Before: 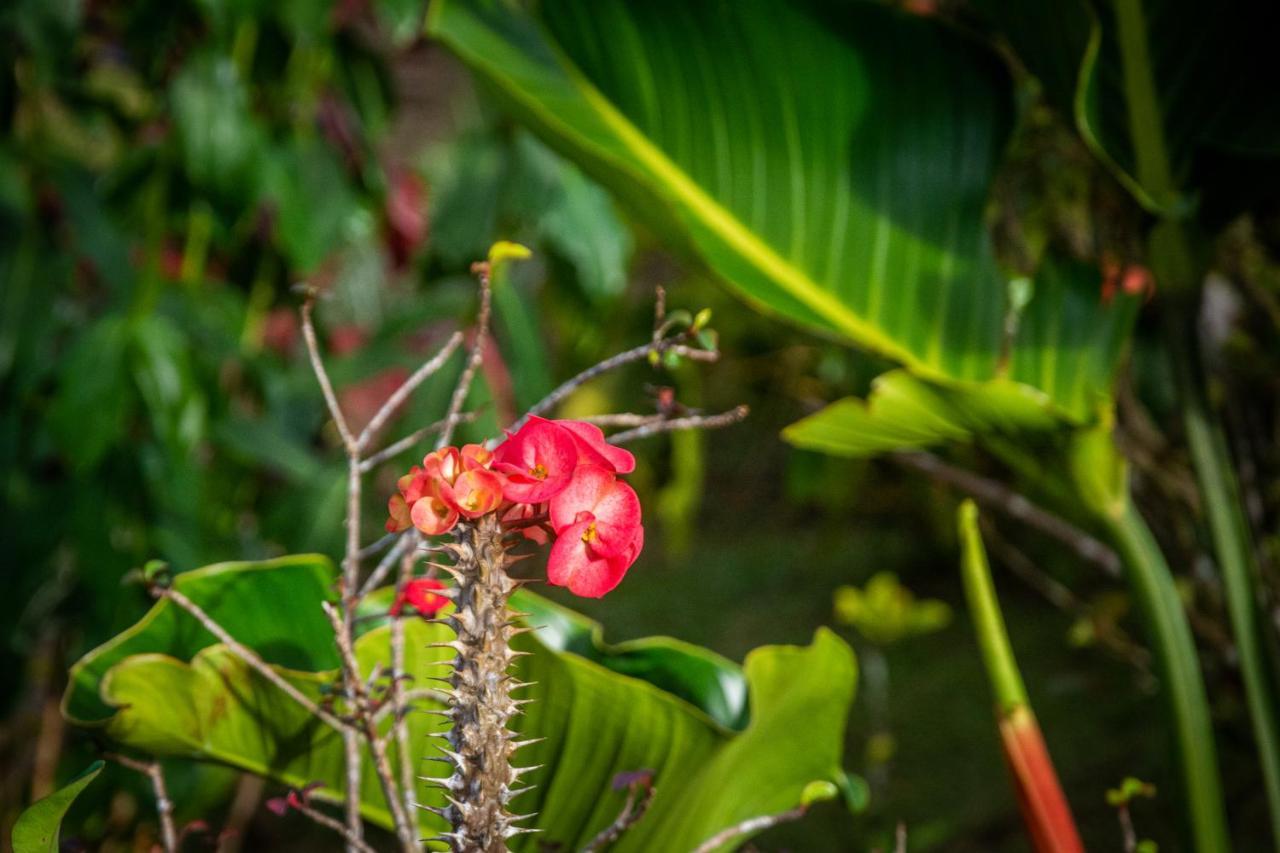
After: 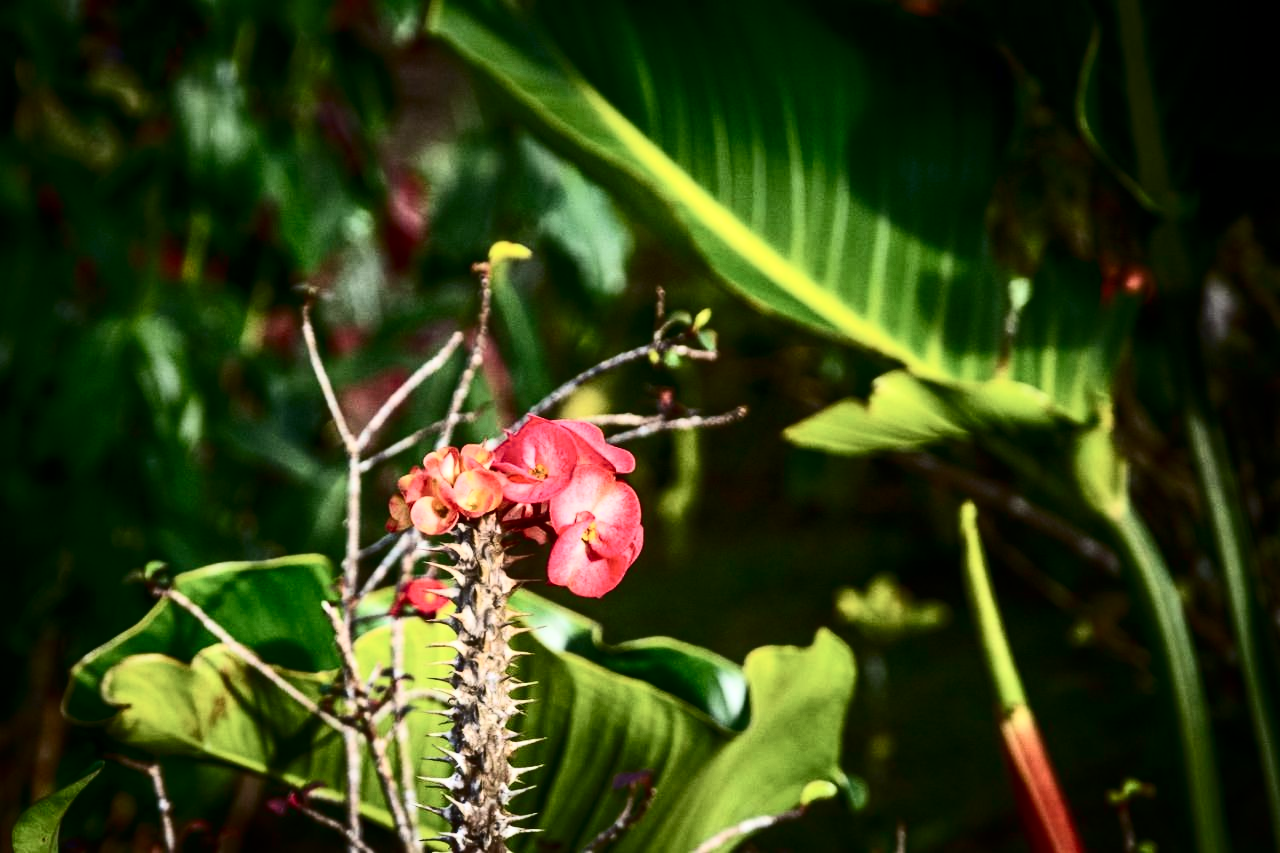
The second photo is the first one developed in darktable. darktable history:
exposure: exposure 0.202 EV, compensate exposure bias true, compensate highlight preservation false
contrast brightness saturation: contrast 0.503, saturation -0.088
